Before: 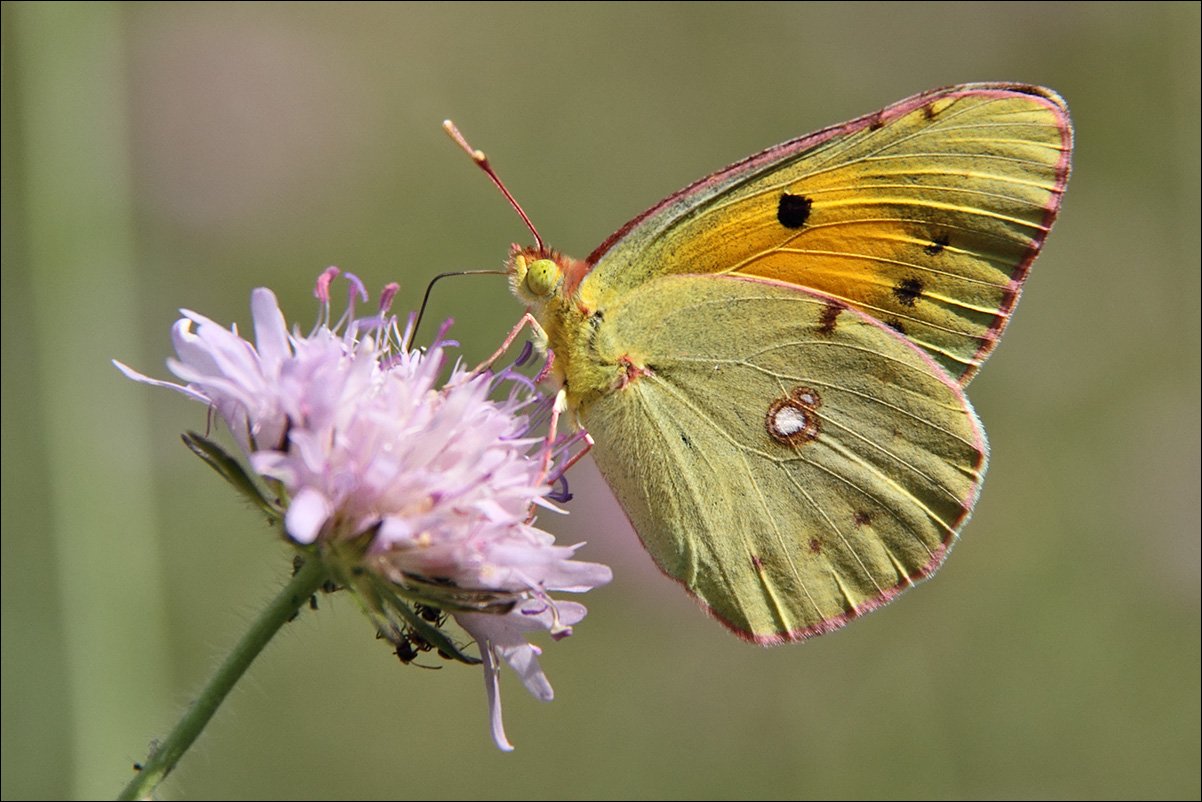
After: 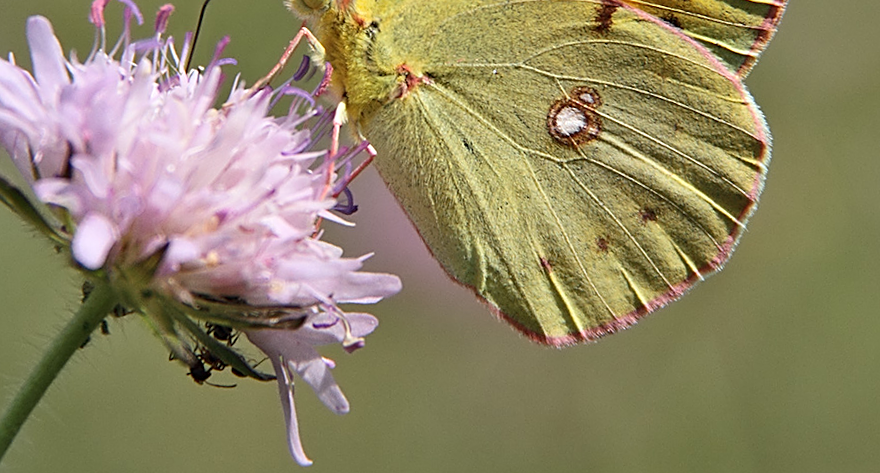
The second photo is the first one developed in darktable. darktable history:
sharpen: on, module defaults
rotate and perspective: rotation -3°, crop left 0.031, crop right 0.968, crop top 0.07, crop bottom 0.93
crop and rotate: left 17.299%, top 35.115%, right 7.015%, bottom 1.024%
